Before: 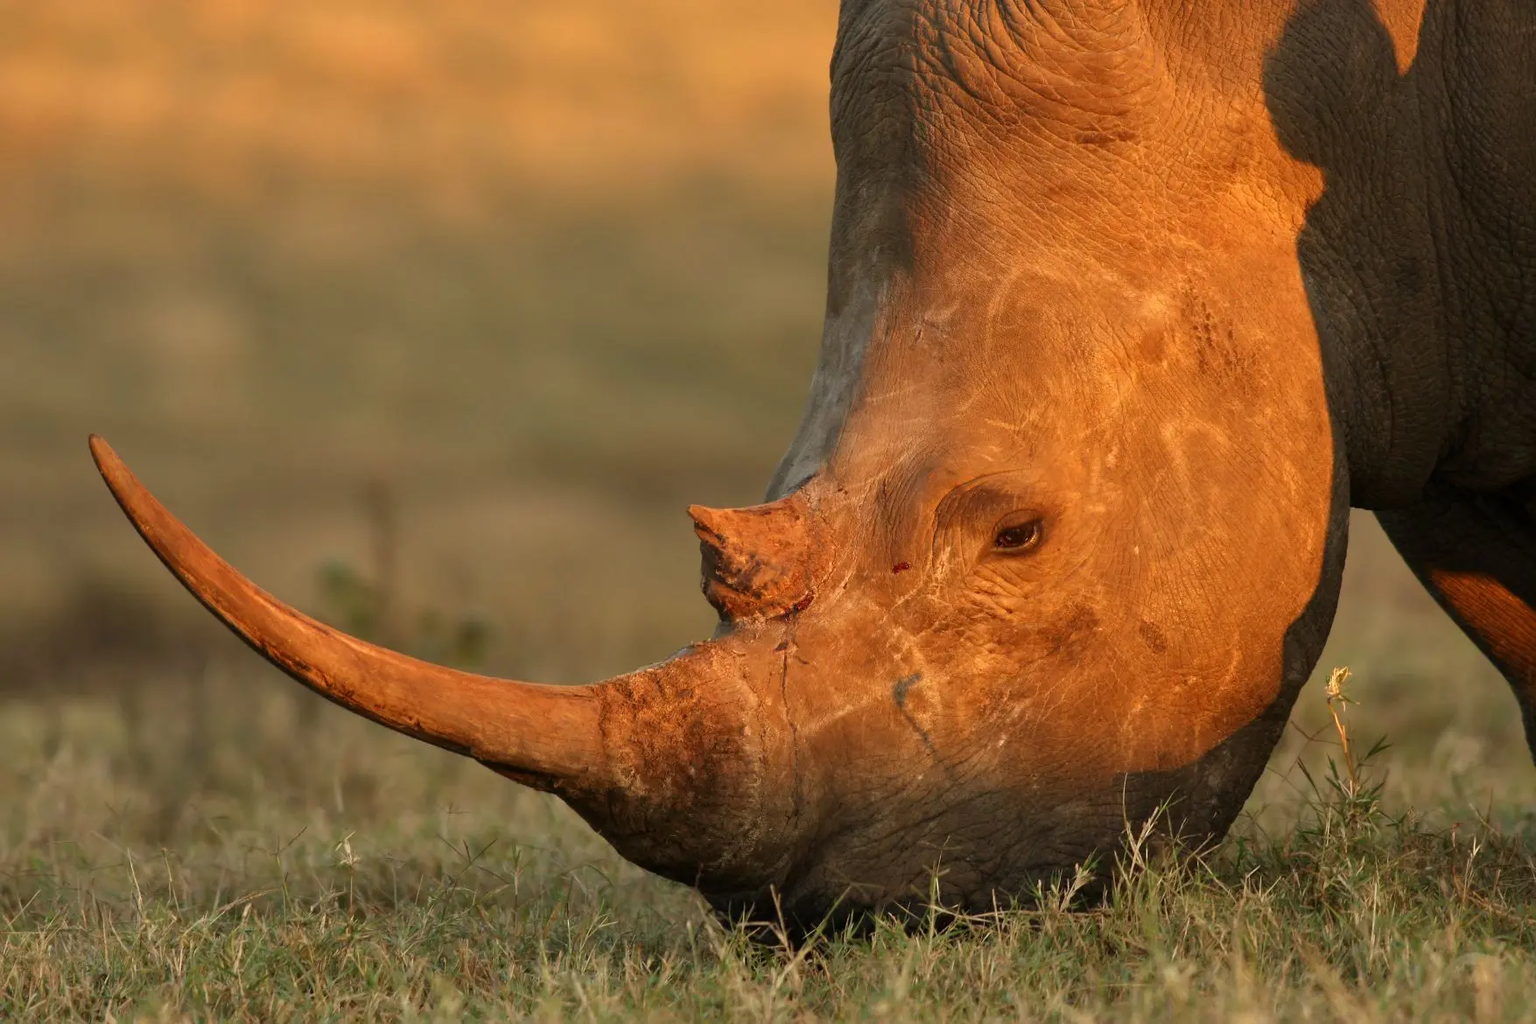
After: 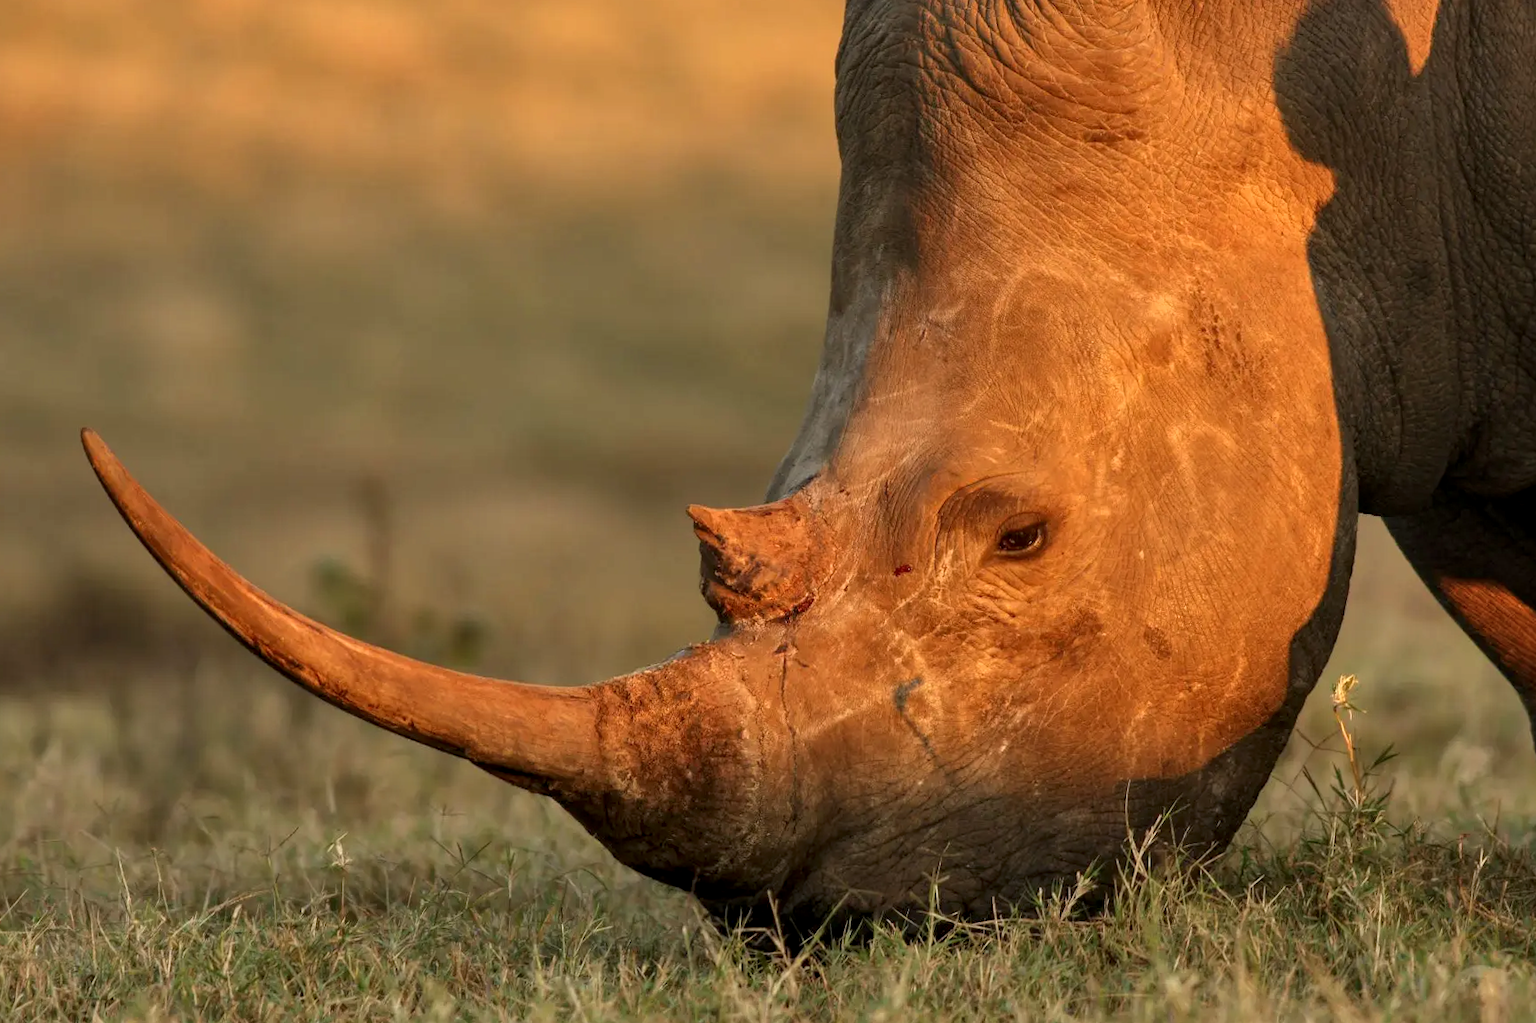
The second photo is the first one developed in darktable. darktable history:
crop and rotate: angle -0.5°
shadows and highlights: radius 264.75, soften with gaussian
local contrast: on, module defaults
